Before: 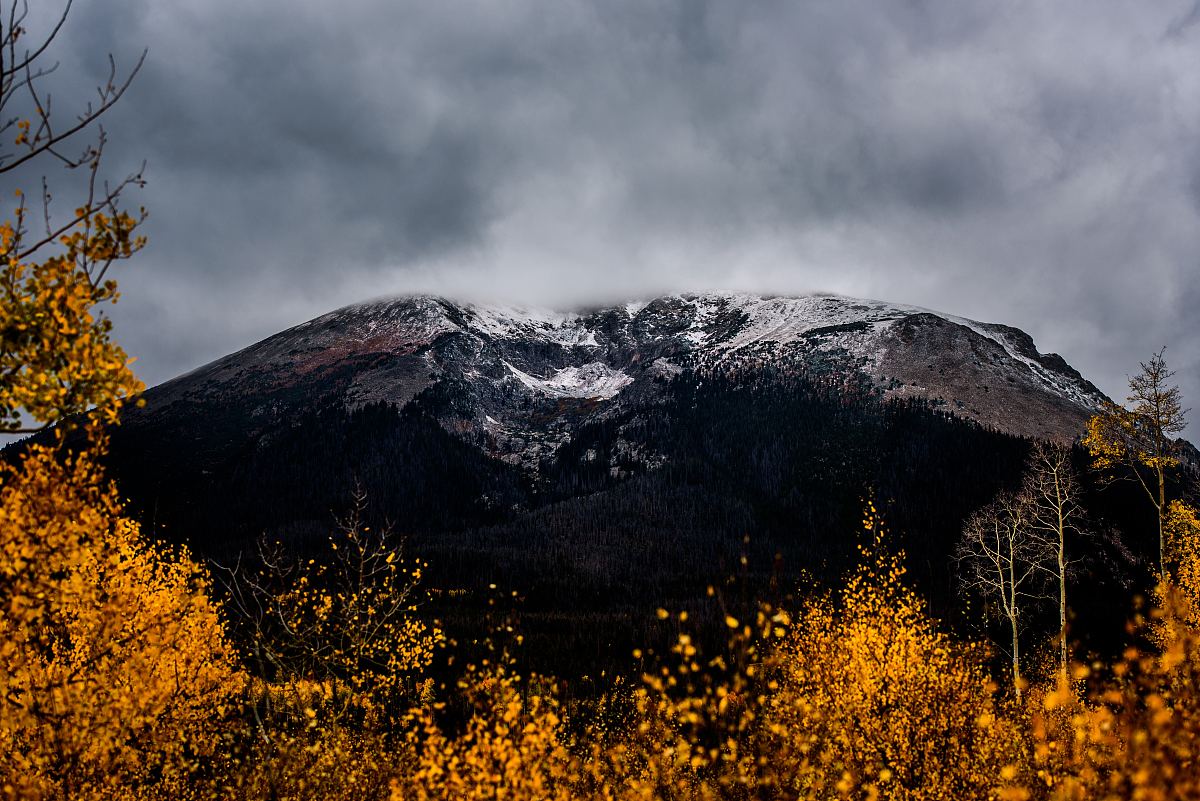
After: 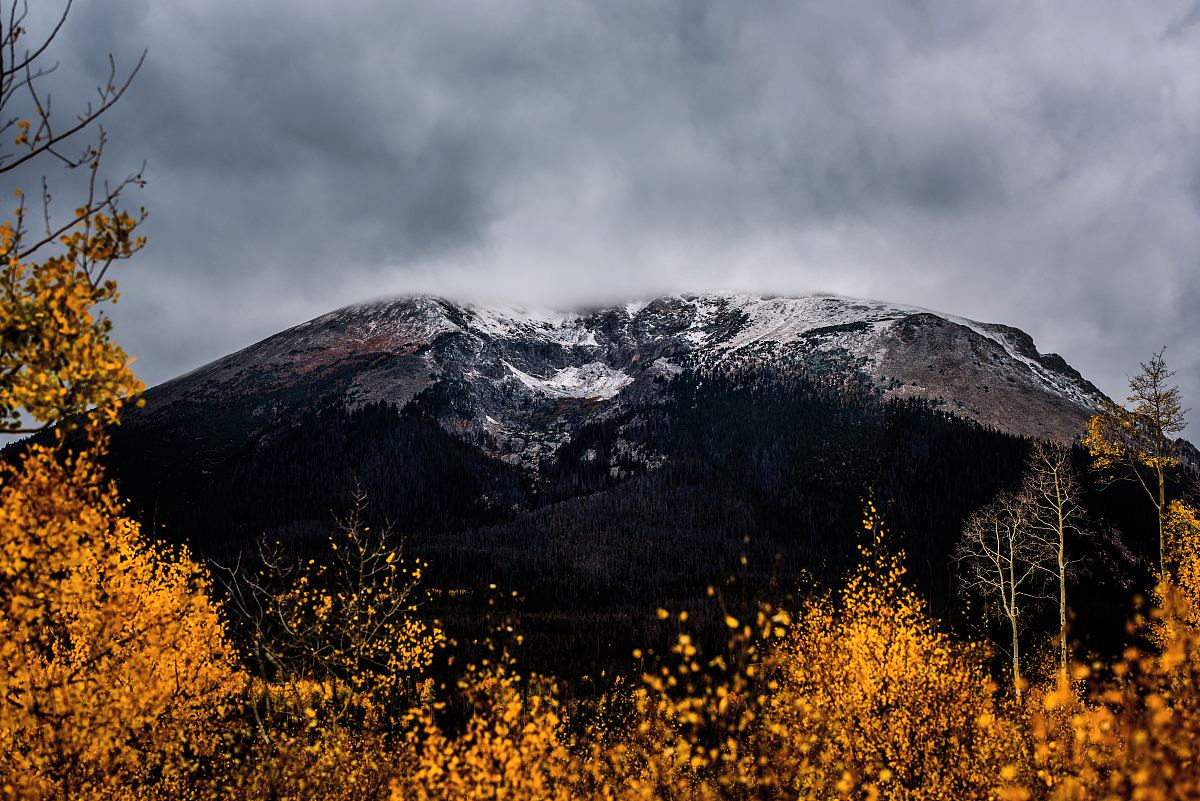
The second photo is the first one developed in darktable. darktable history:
contrast brightness saturation: contrast 0.053, brightness 0.067, saturation 0.01
